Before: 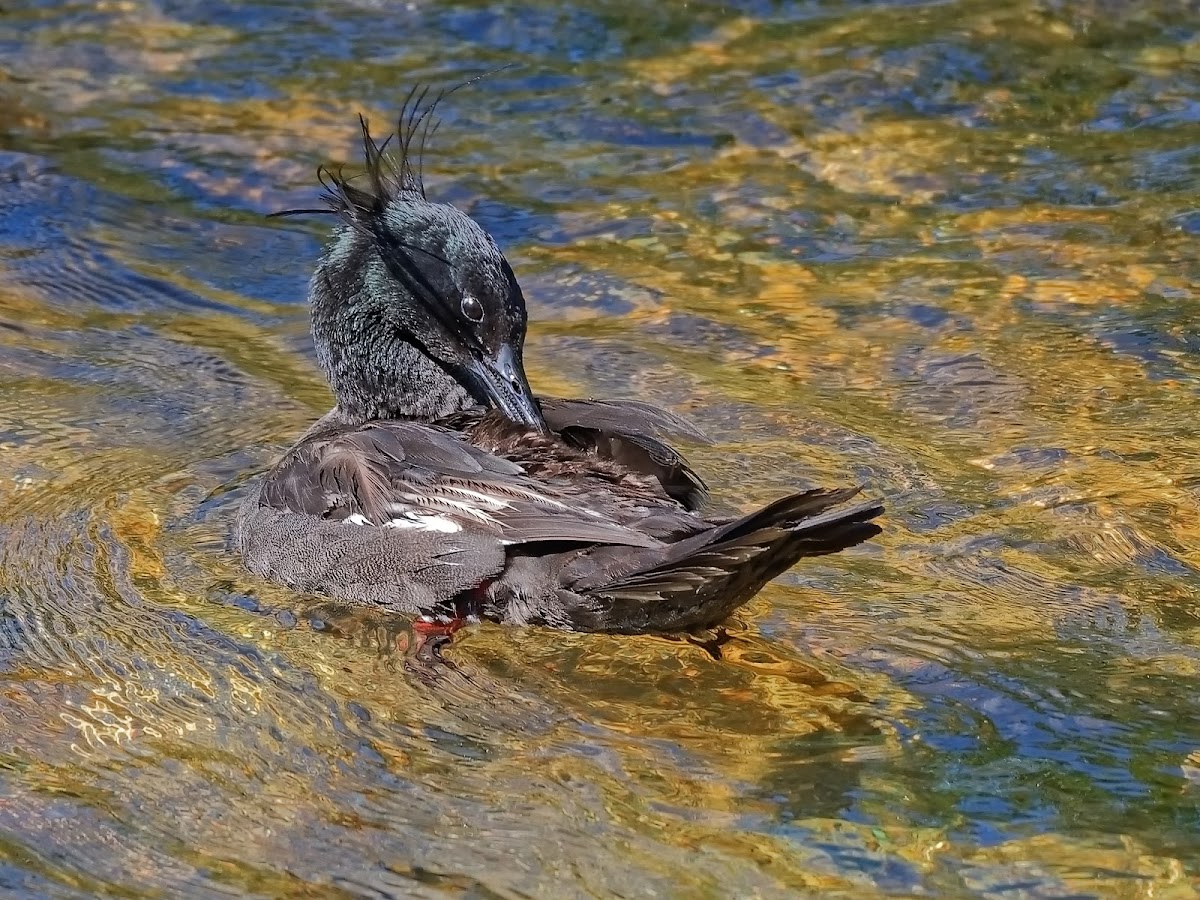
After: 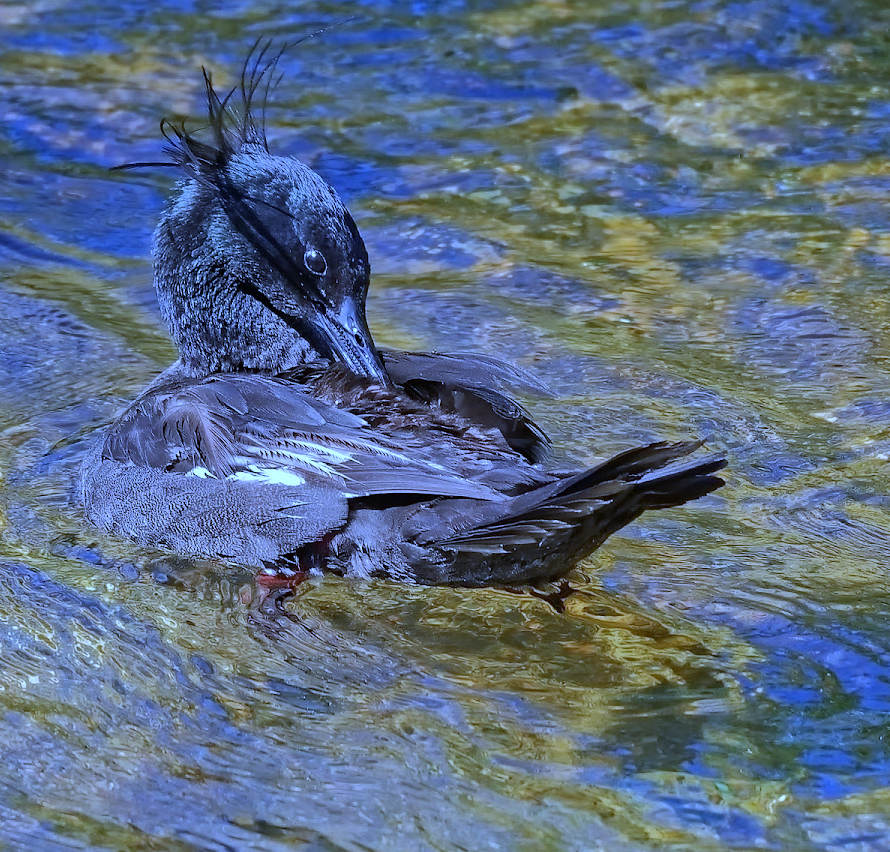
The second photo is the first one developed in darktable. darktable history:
crop and rotate: left 13.15%, top 5.251%, right 12.609%
white balance: red 0.766, blue 1.537
